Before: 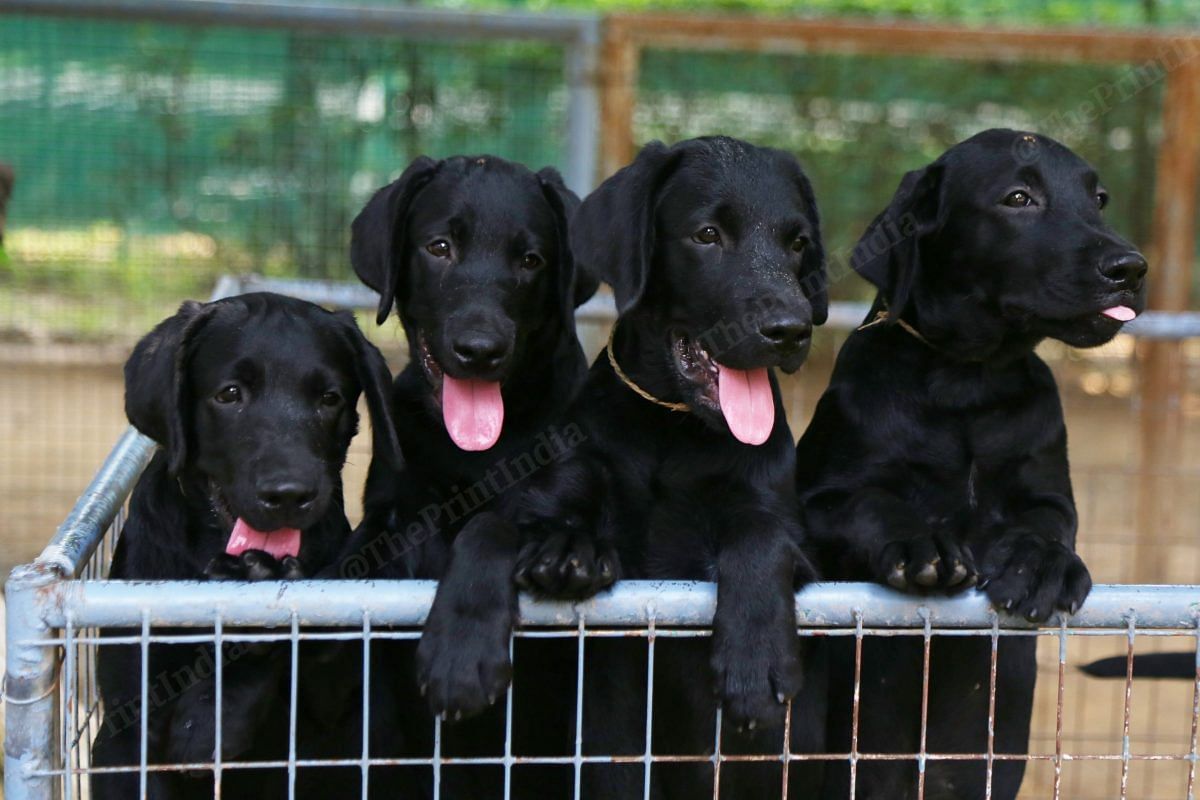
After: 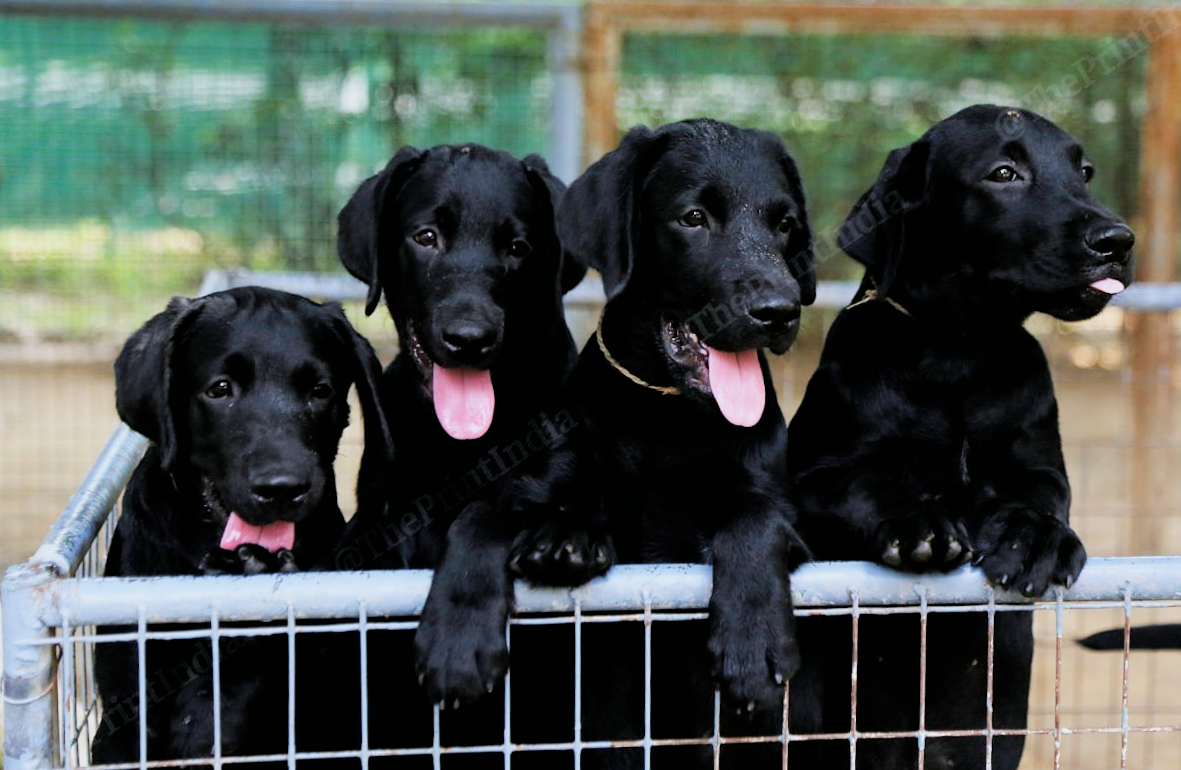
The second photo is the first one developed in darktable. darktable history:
rotate and perspective: rotation -1.42°, crop left 0.016, crop right 0.984, crop top 0.035, crop bottom 0.965
filmic rgb: black relative exposure -5 EV, hardness 2.88, contrast 1.1, highlights saturation mix -20%
white balance: red 0.967, blue 1.049
exposure: exposure 0.636 EV, compensate highlight preservation false
